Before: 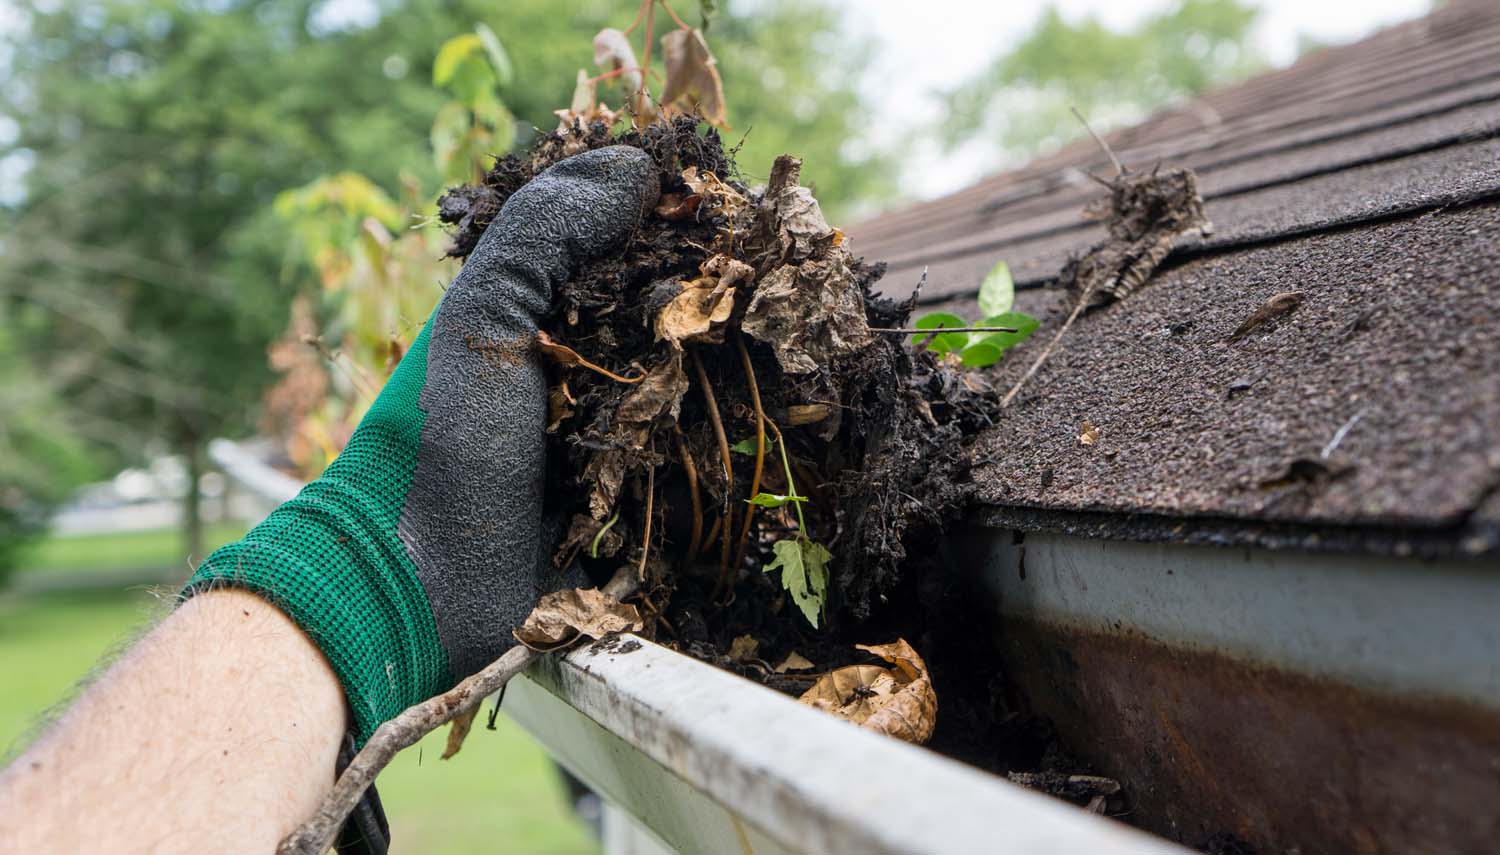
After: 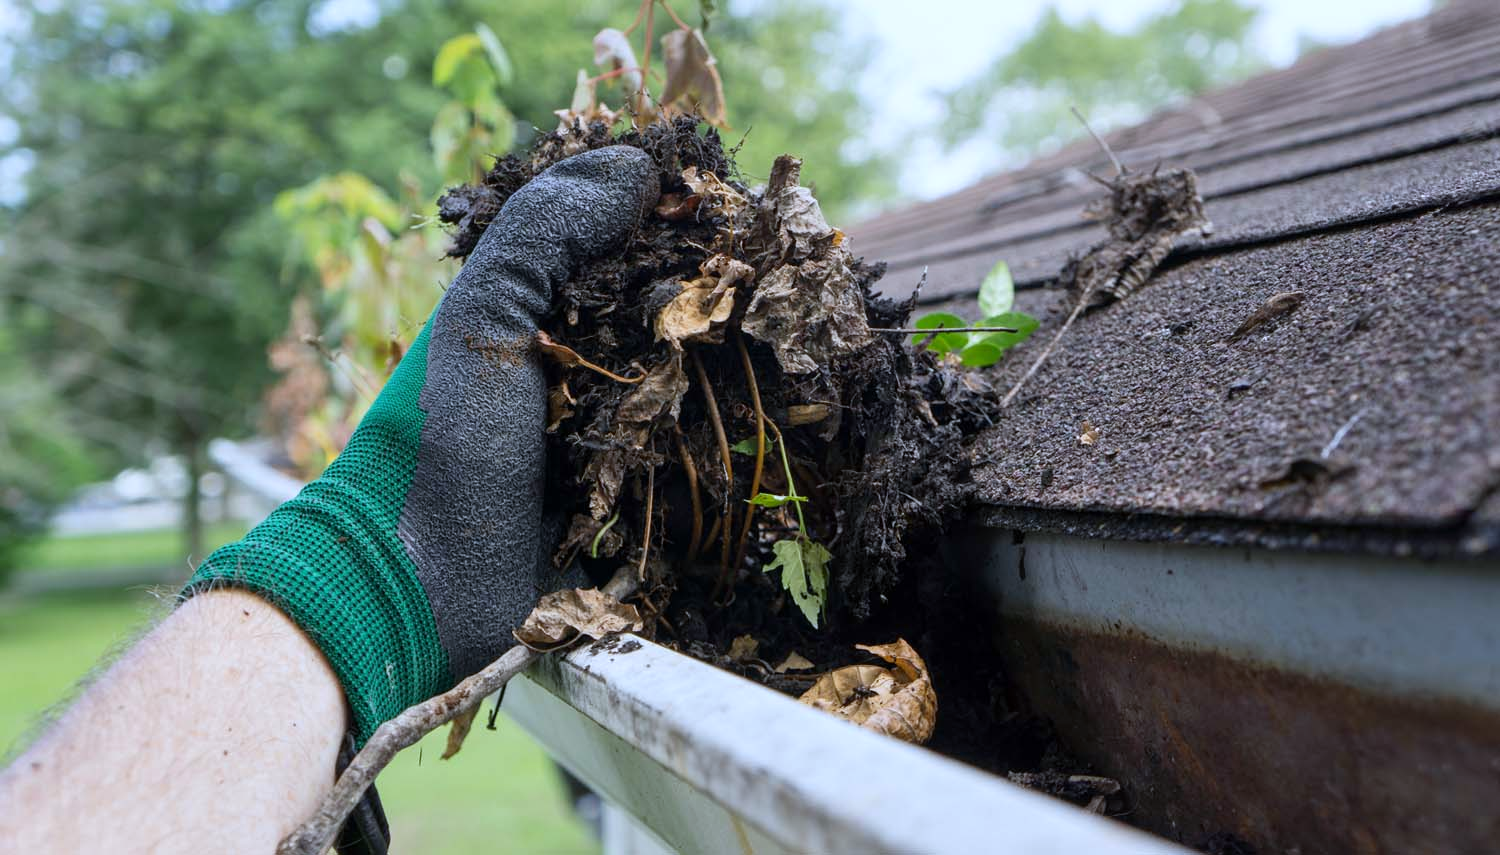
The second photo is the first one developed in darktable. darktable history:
white balance: red 0.931, blue 1.11
tone equalizer: on, module defaults
